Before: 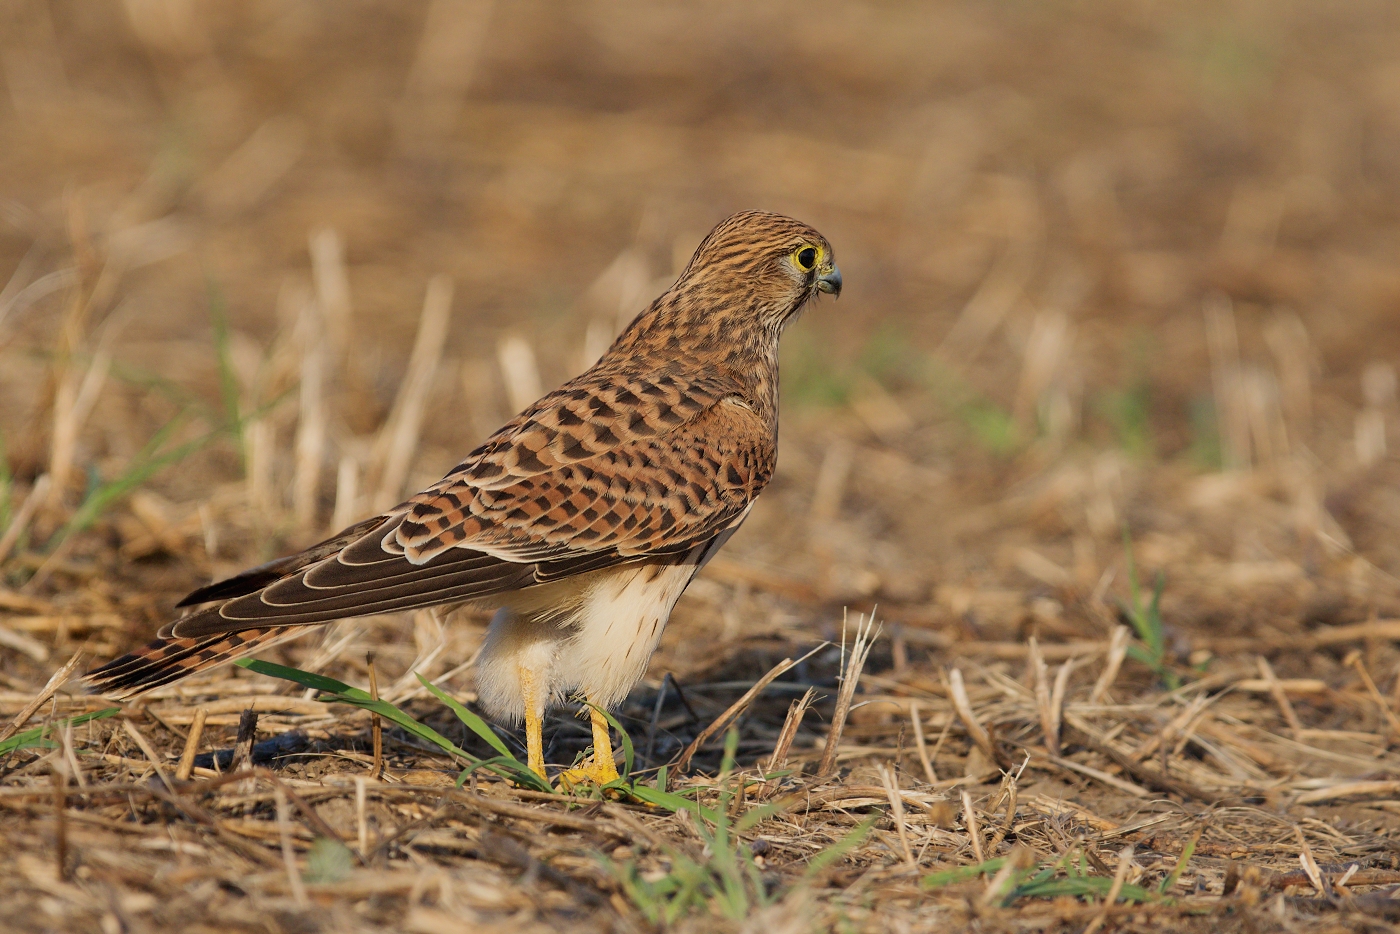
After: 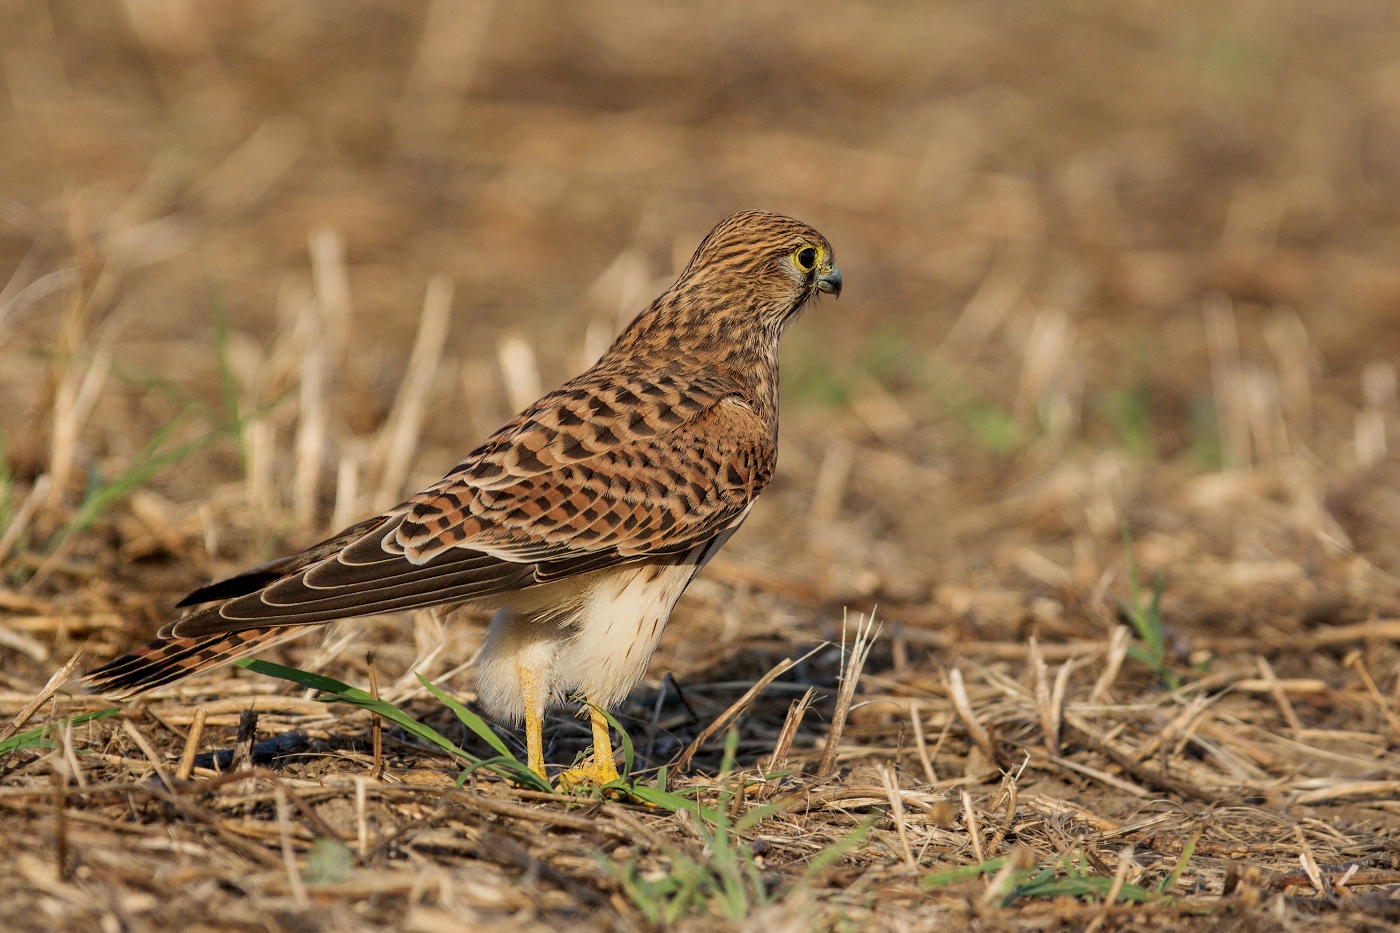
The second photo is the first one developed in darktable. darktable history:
local contrast: detail 130%
crop: bottom 0.071%
